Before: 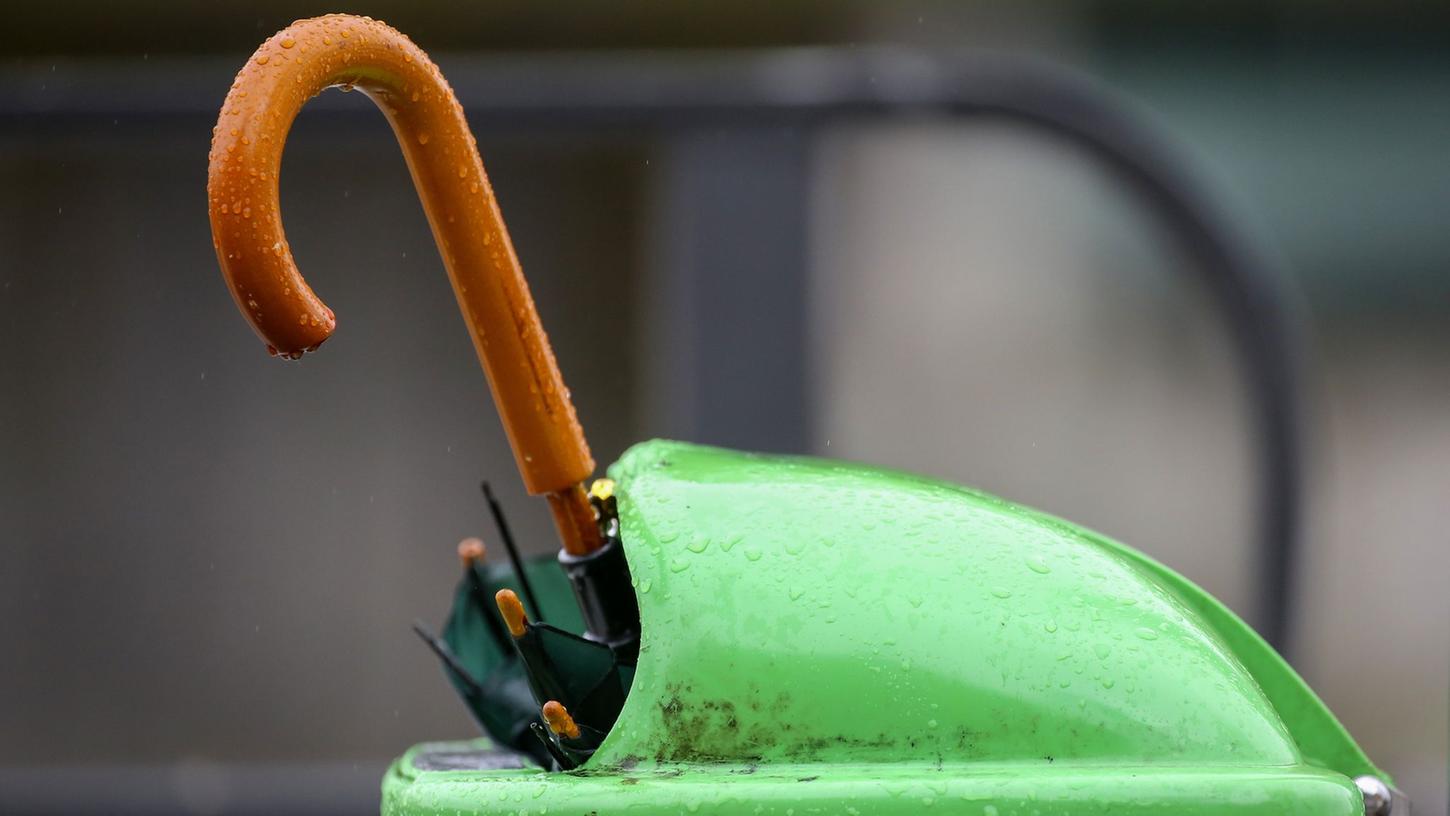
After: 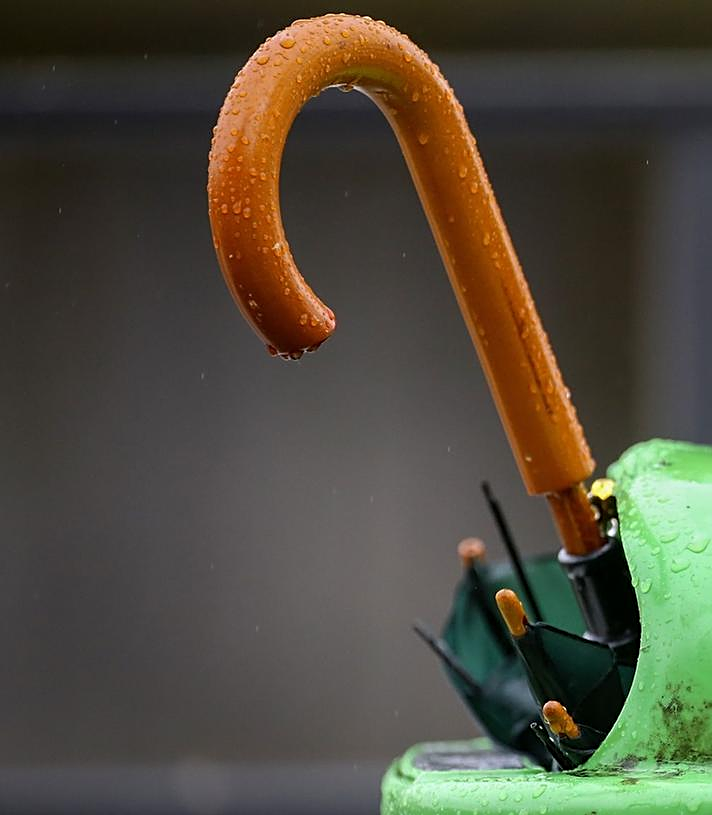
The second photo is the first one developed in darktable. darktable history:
sharpen: on, module defaults
crop and rotate: left 0%, top 0%, right 50.845%
